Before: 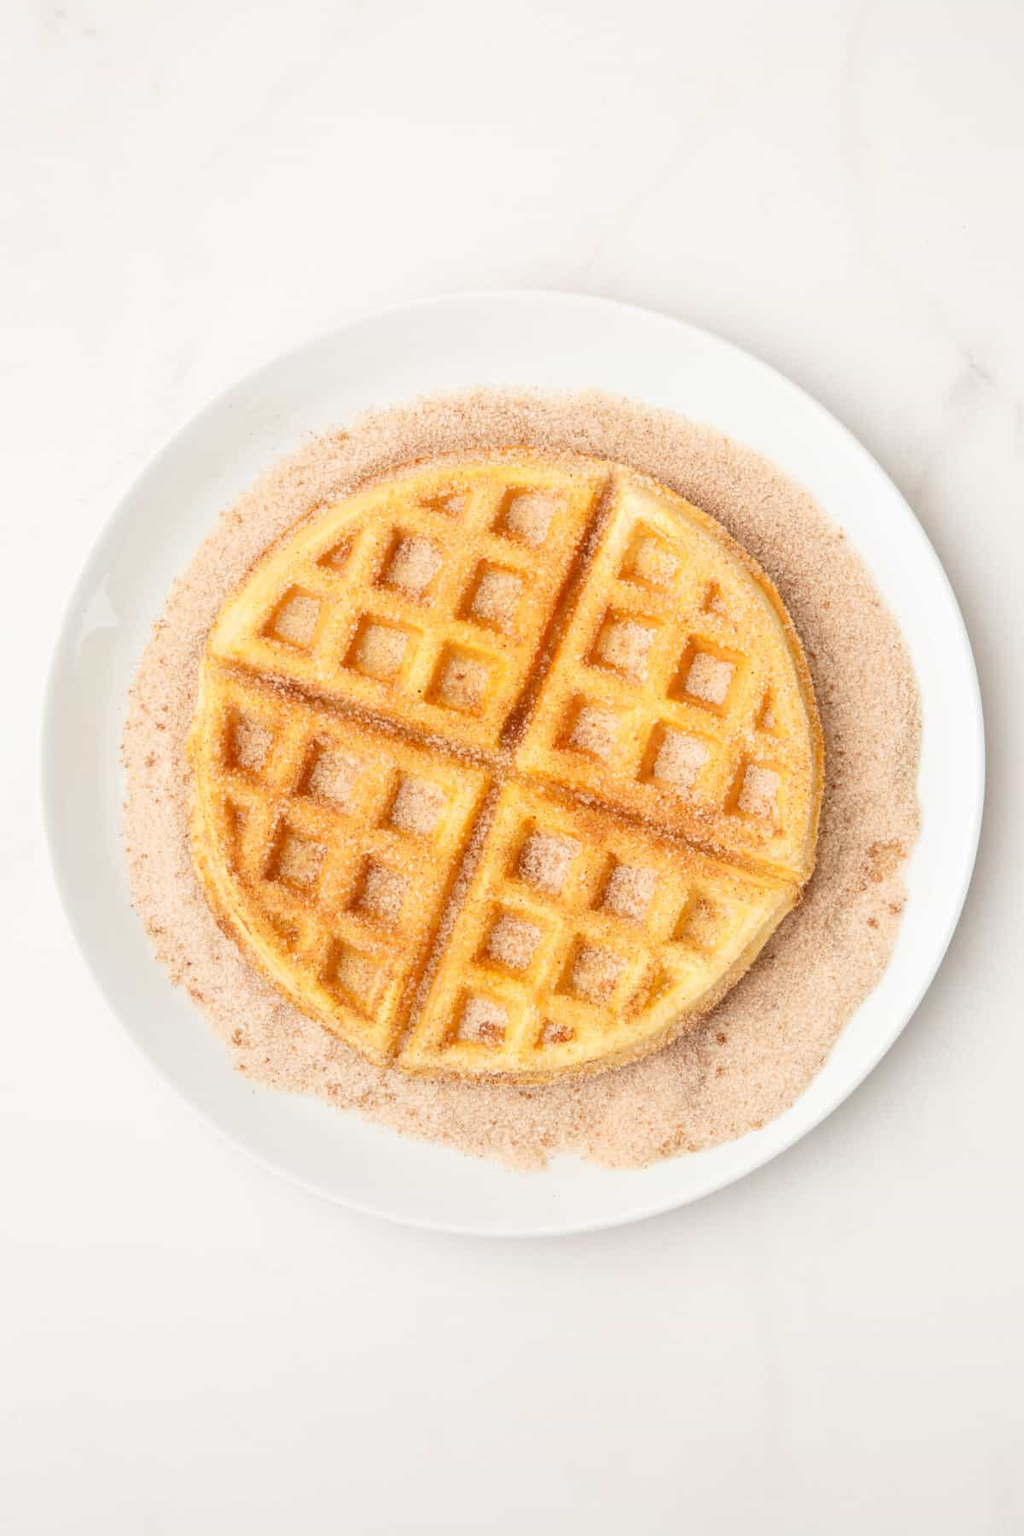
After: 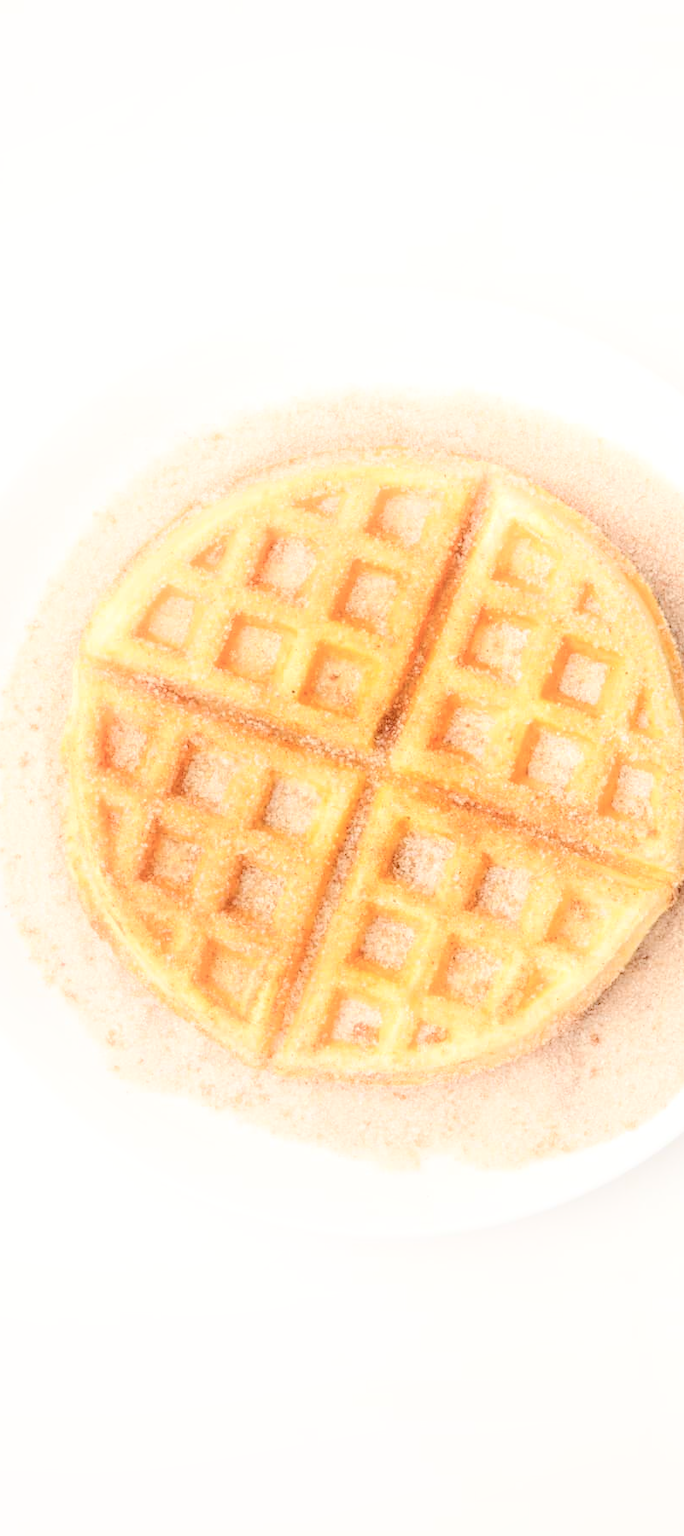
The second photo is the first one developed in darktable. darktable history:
shadows and highlights: highlights 70.47, soften with gaussian
crop and rotate: left 12.363%, right 20.775%
local contrast: detail 130%
